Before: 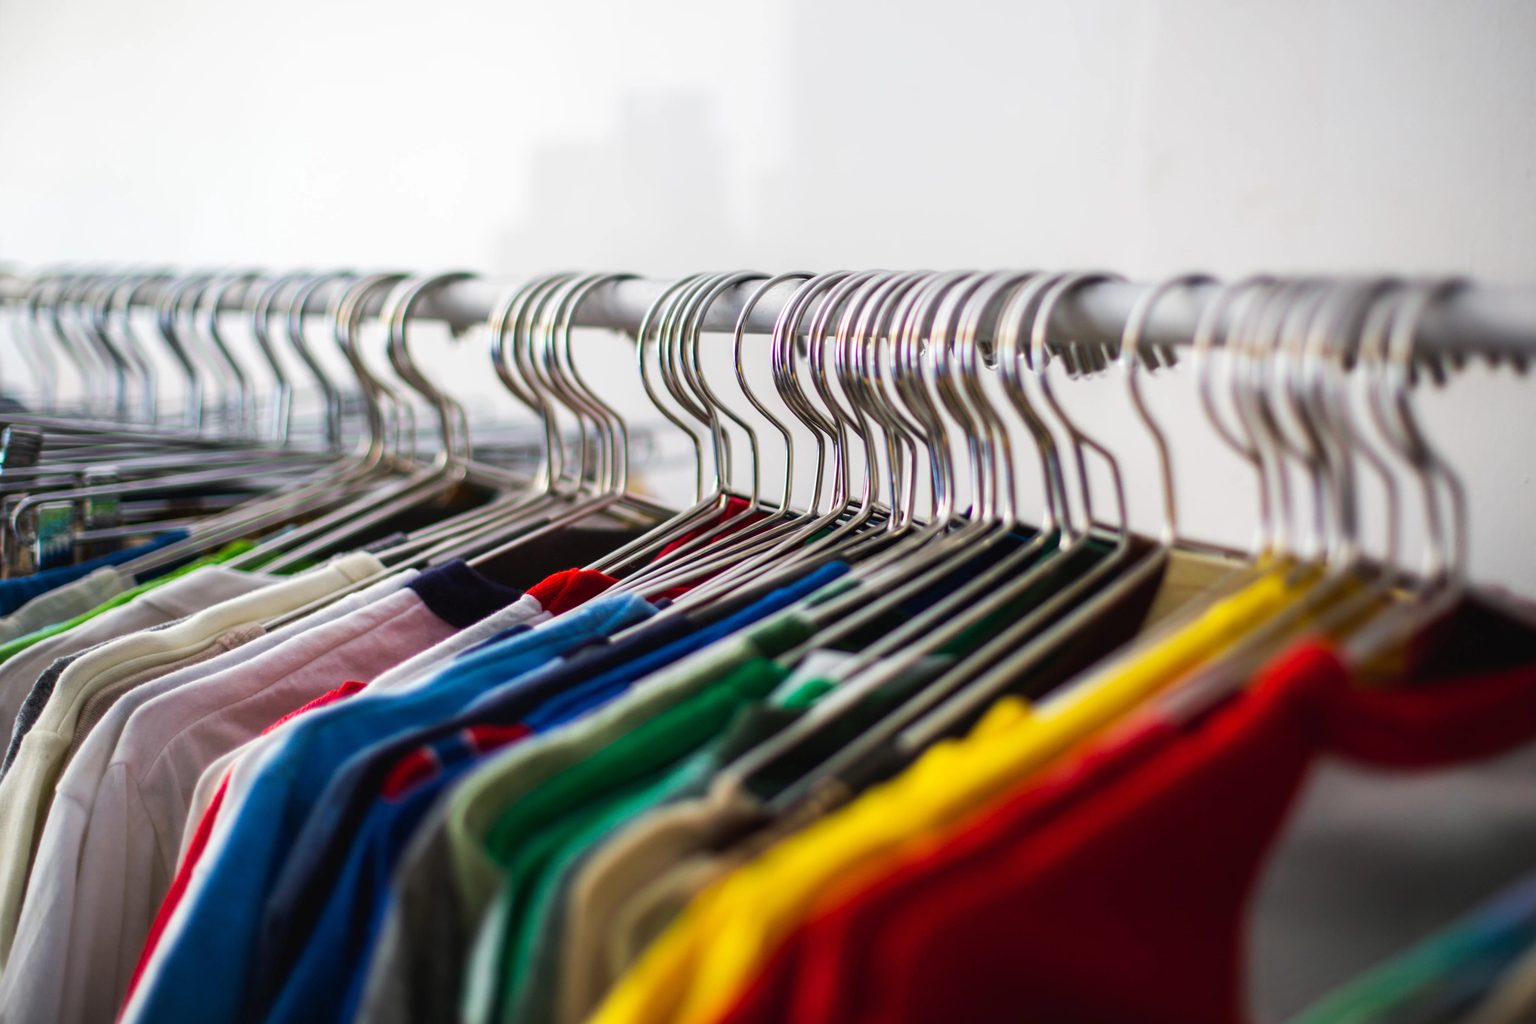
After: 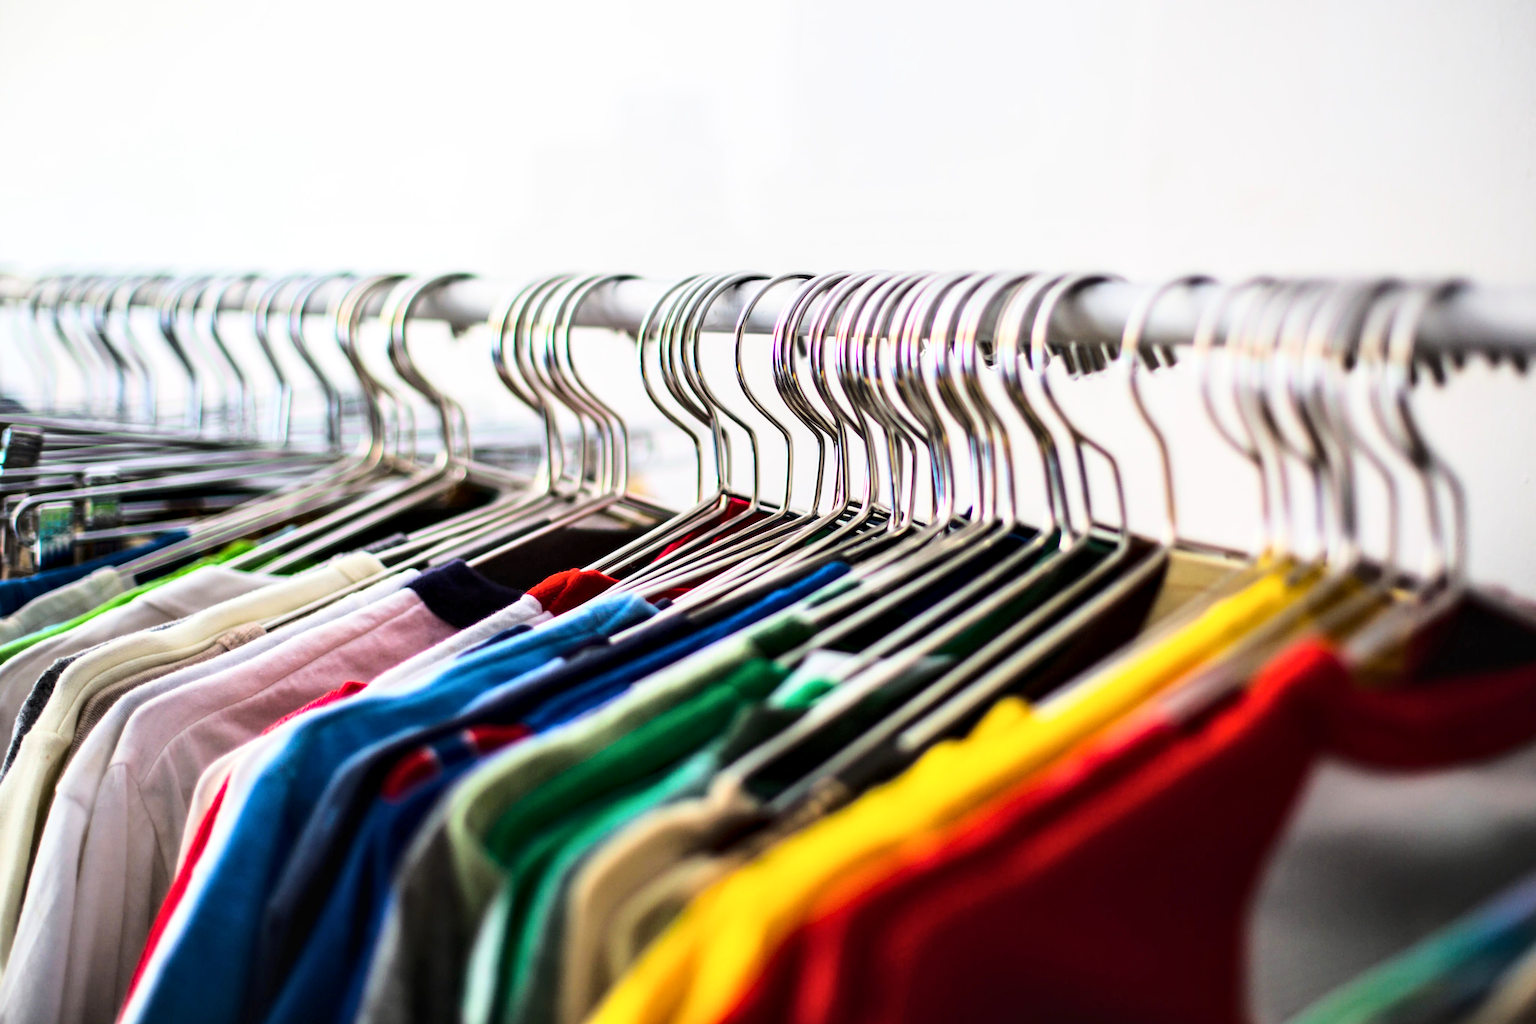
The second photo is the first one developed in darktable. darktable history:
base curve: curves: ch0 [(0, 0) (0.028, 0.03) (0.121, 0.232) (0.46, 0.748) (0.859, 0.968) (1, 1)]
contrast equalizer: octaves 7, y [[0.524, 0.538, 0.547, 0.548, 0.538, 0.524], [0.5 ×6], [0.5 ×6], [0 ×6], [0 ×6]]
